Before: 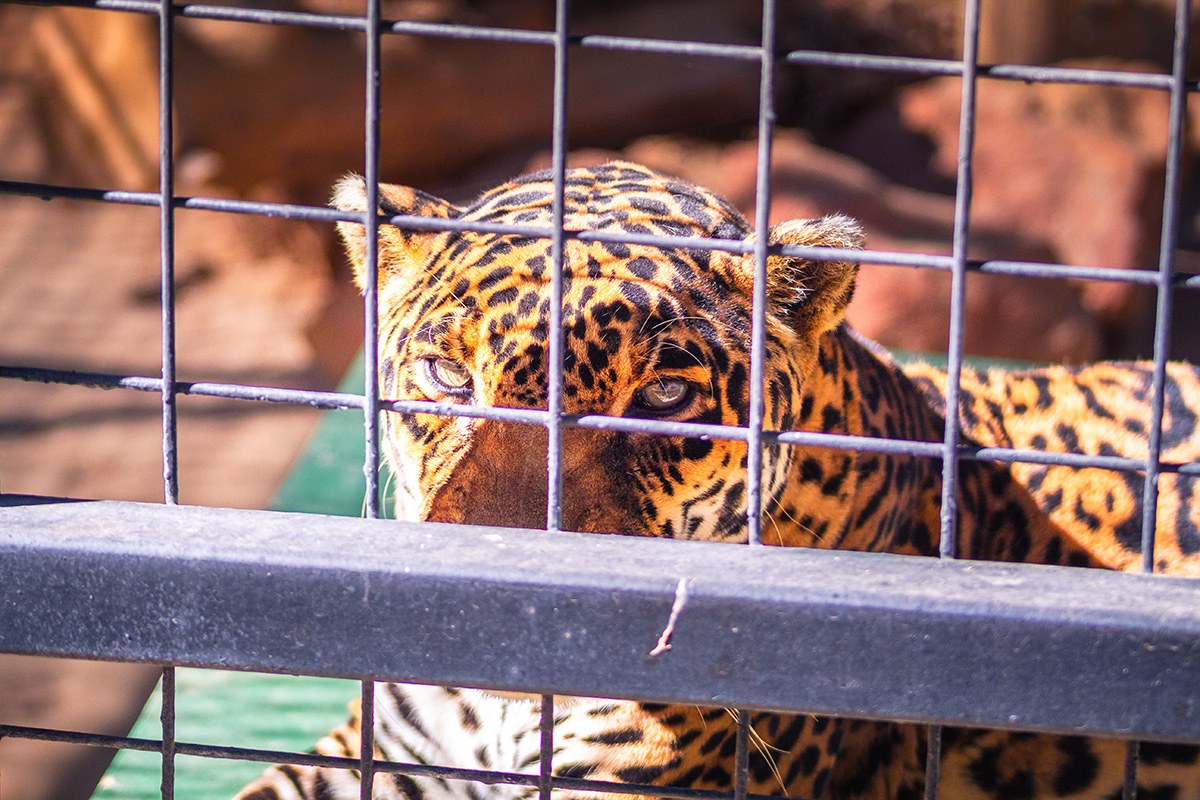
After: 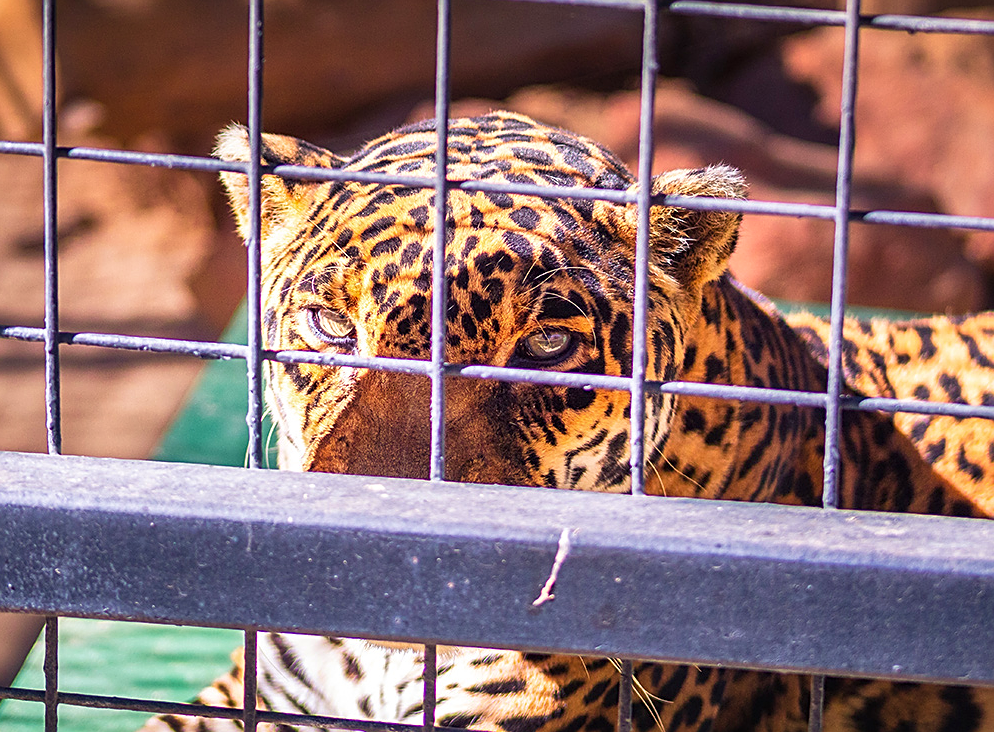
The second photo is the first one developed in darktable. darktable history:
crop: left 9.807%, top 6.259%, right 7.334%, bottom 2.177%
sharpen: on, module defaults
shadows and highlights: radius 108.52, shadows 40.68, highlights -72.88, low approximation 0.01, soften with gaussian
velvia: on, module defaults
